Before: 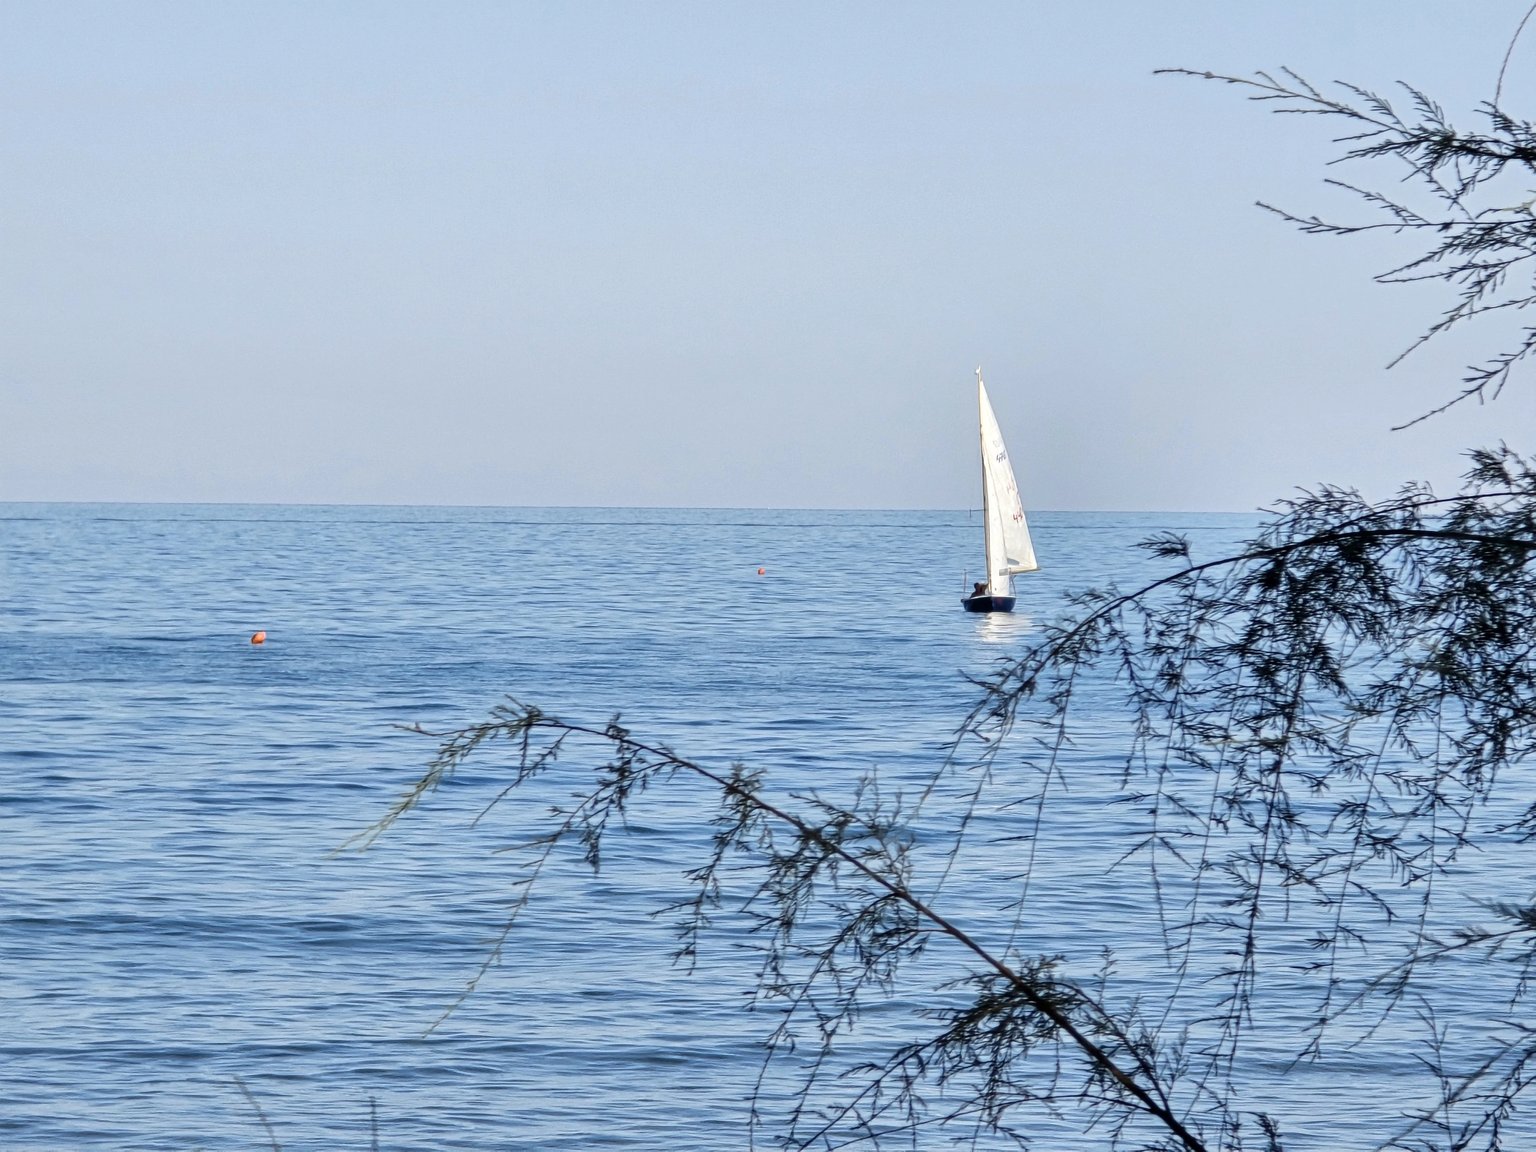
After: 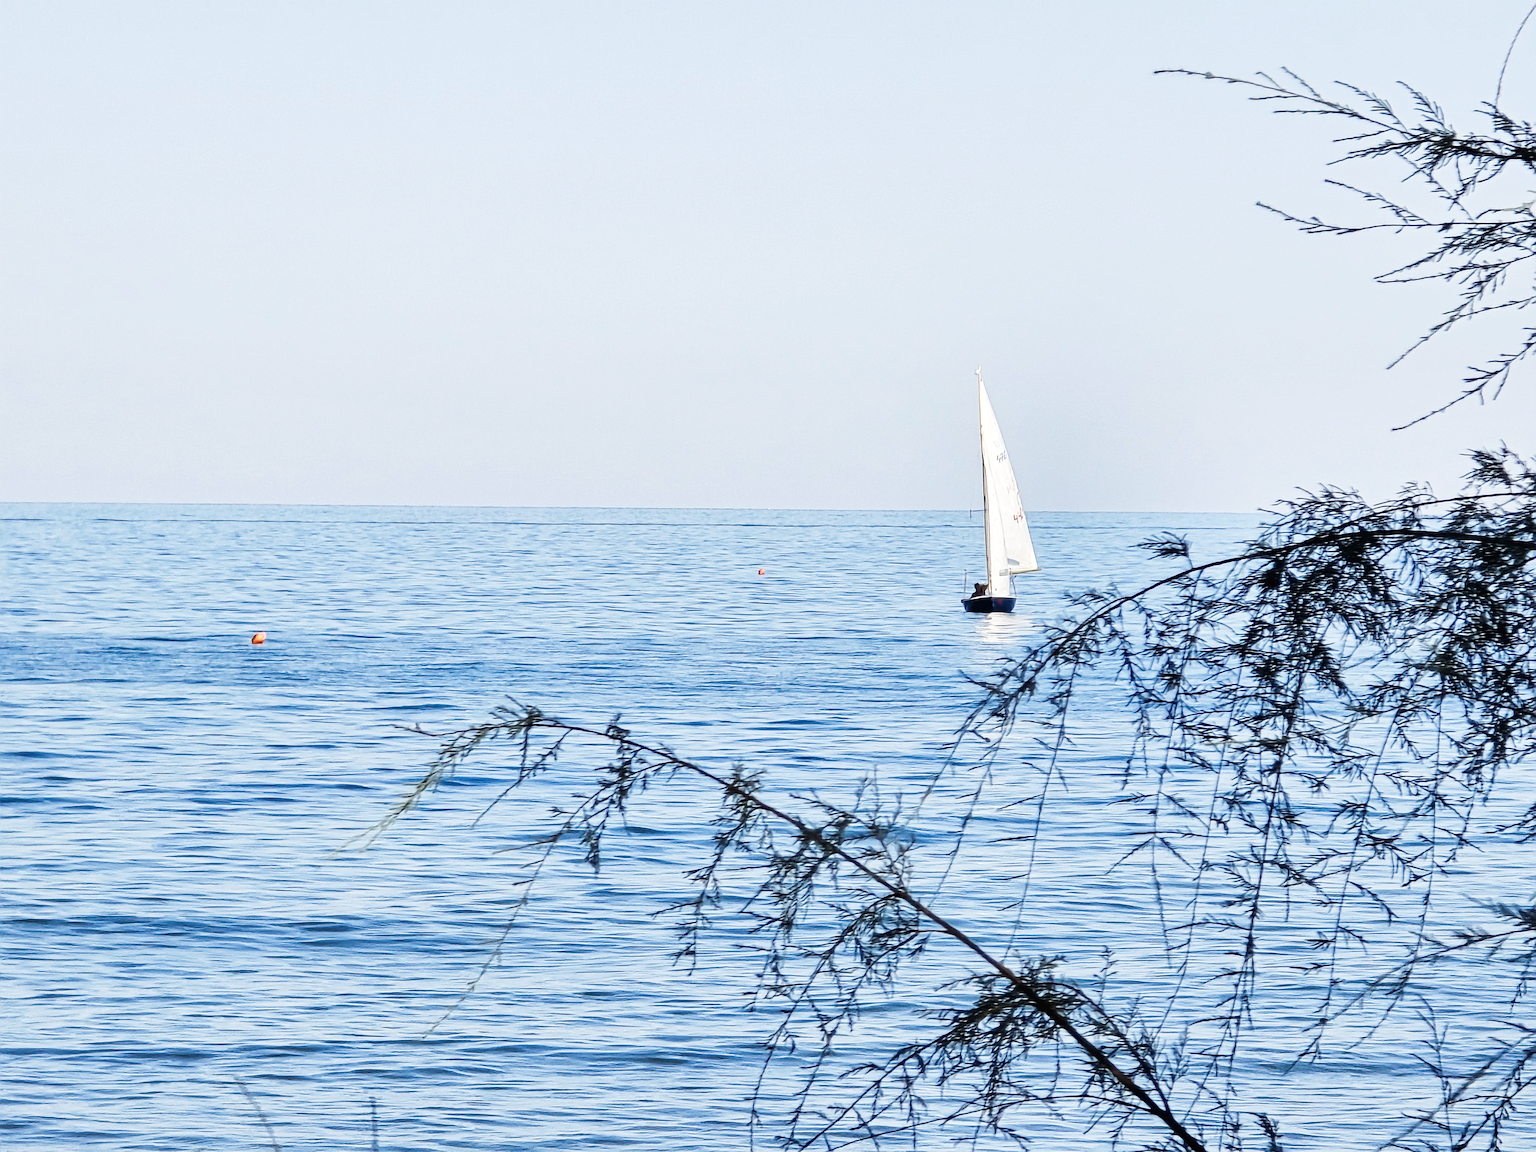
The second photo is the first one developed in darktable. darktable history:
tone curve: curves: ch0 [(0, 0) (0.003, 0.017) (0.011, 0.018) (0.025, 0.03) (0.044, 0.051) (0.069, 0.075) (0.1, 0.104) (0.136, 0.138) (0.177, 0.183) (0.224, 0.237) (0.277, 0.294) (0.335, 0.361) (0.399, 0.446) (0.468, 0.552) (0.543, 0.66) (0.623, 0.753) (0.709, 0.843) (0.801, 0.912) (0.898, 0.962) (1, 1)], preserve colors none
sharpen: on, module defaults
